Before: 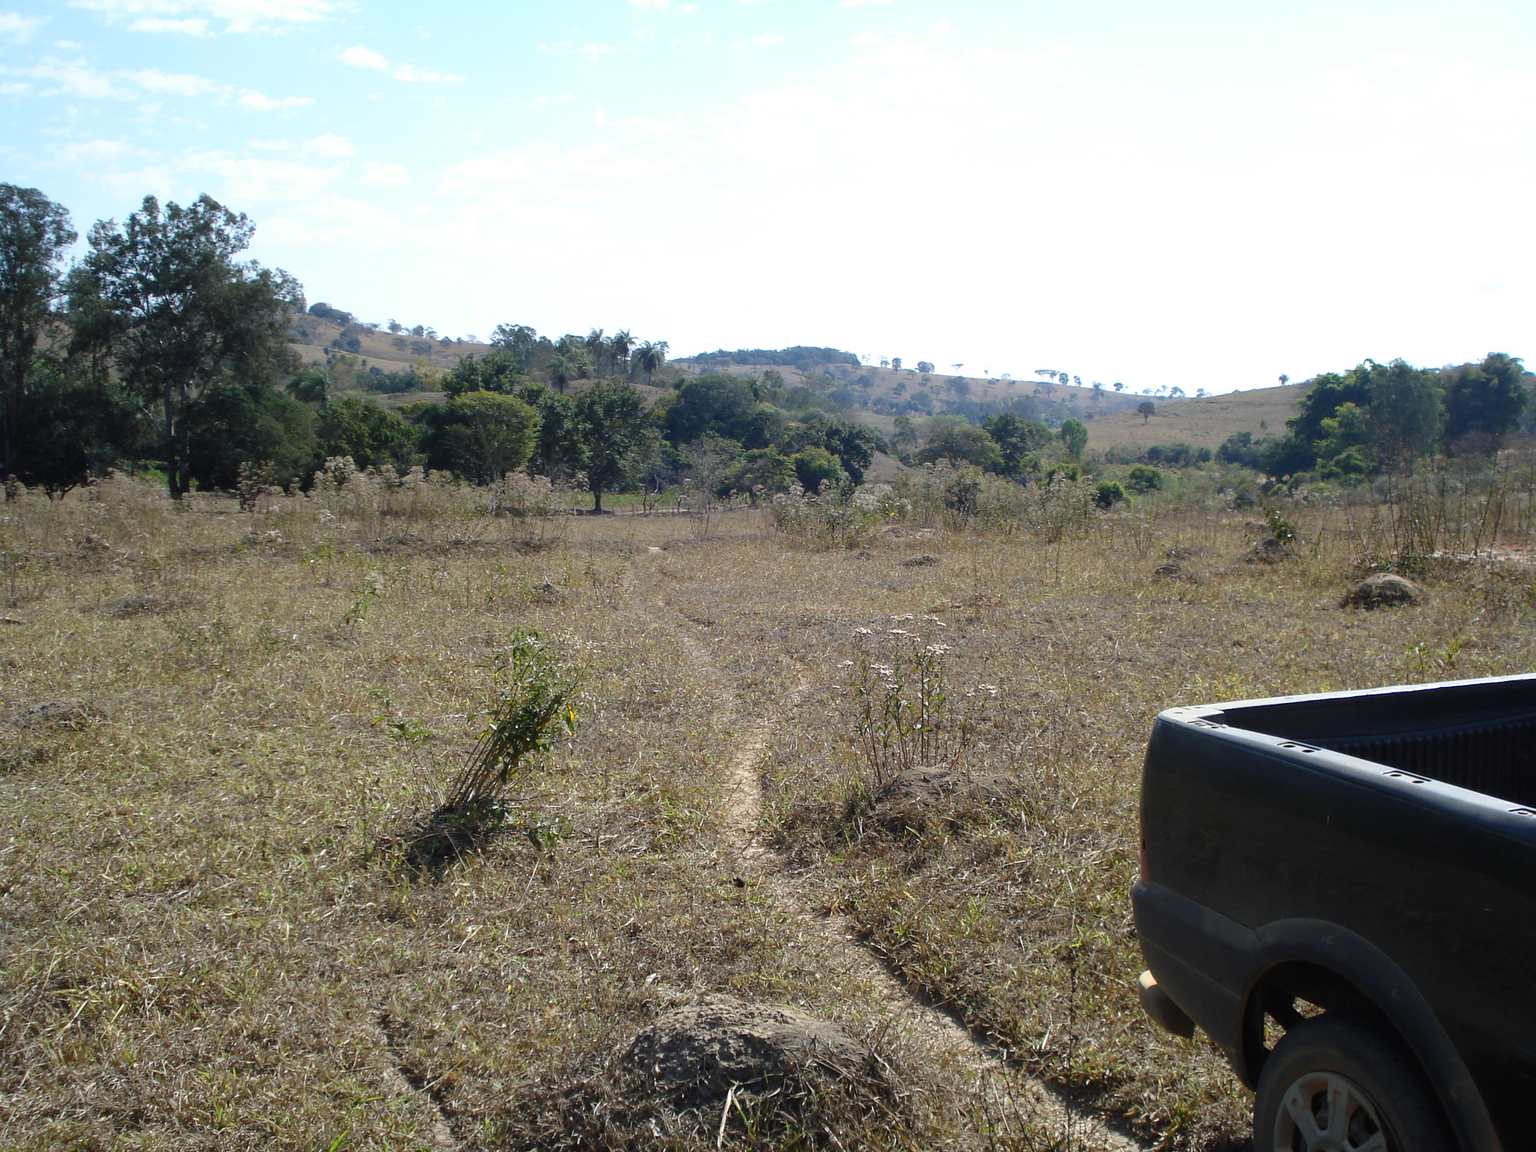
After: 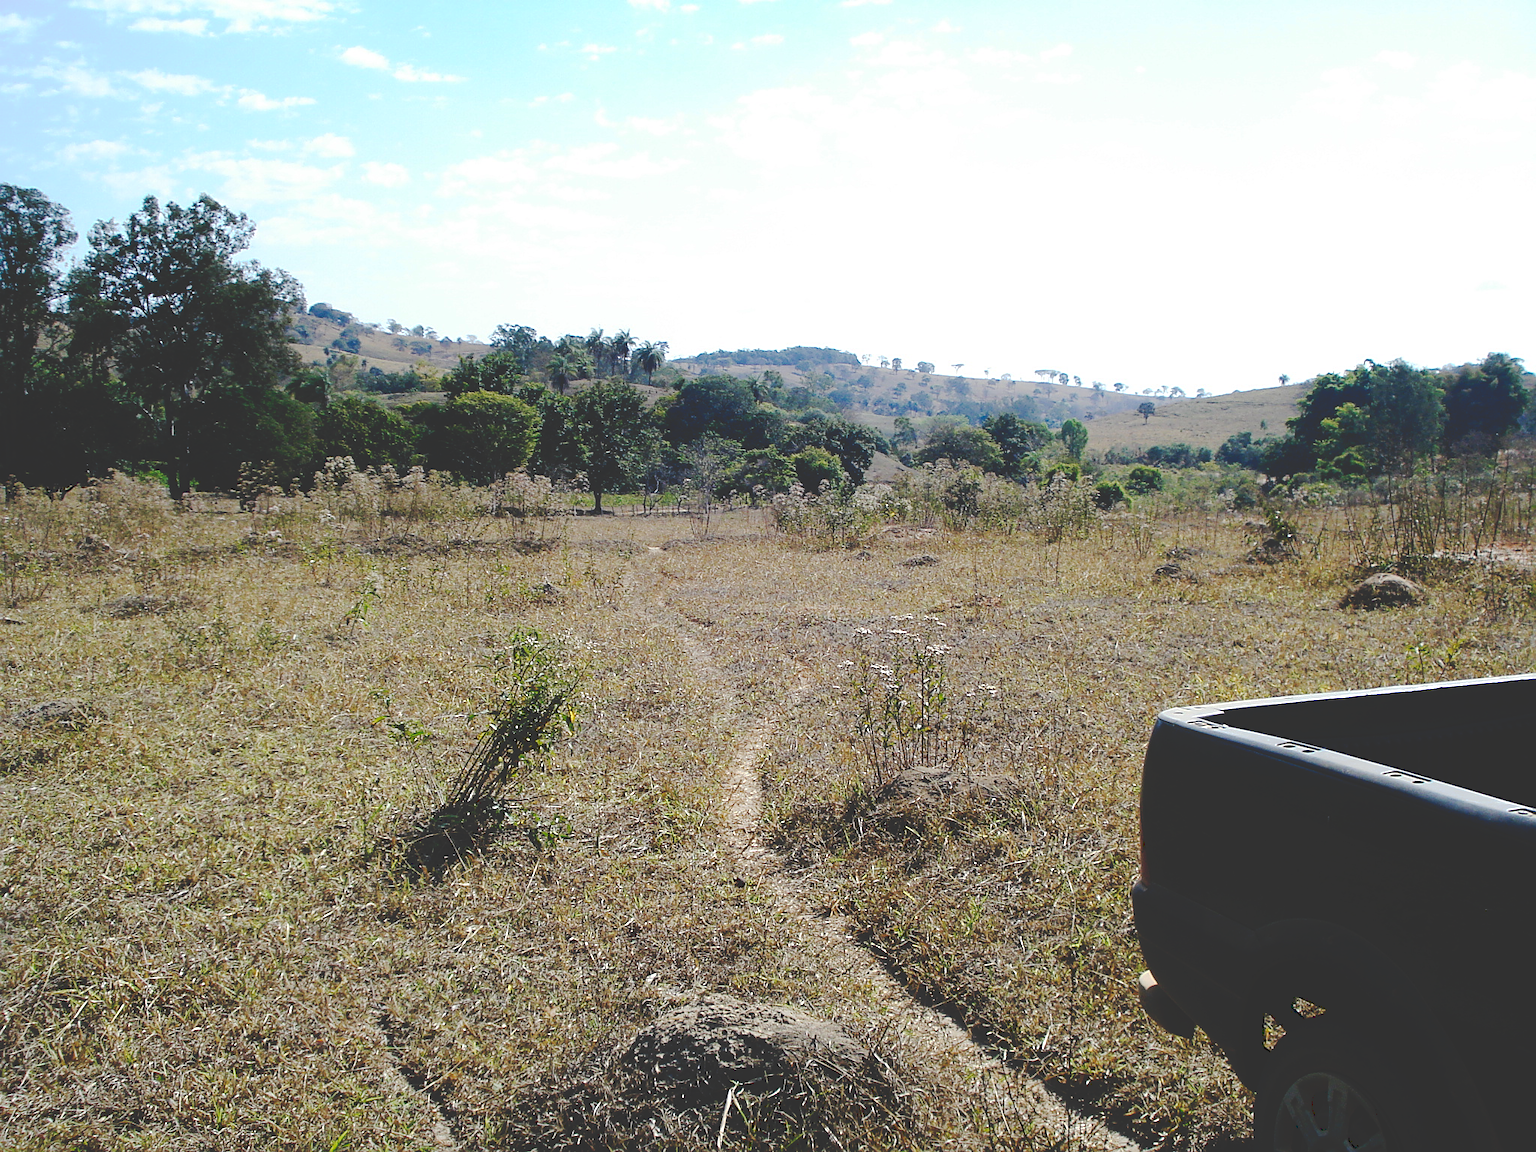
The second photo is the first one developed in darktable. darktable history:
tone curve: curves: ch0 [(0, 0) (0.003, 0.198) (0.011, 0.198) (0.025, 0.198) (0.044, 0.198) (0.069, 0.201) (0.1, 0.202) (0.136, 0.207) (0.177, 0.212) (0.224, 0.222) (0.277, 0.27) (0.335, 0.332) (0.399, 0.422) (0.468, 0.542) (0.543, 0.626) (0.623, 0.698) (0.709, 0.764) (0.801, 0.82) (0.898, 0.863) (1, 1)], preserve colors none
sharpen: on, module defaults
